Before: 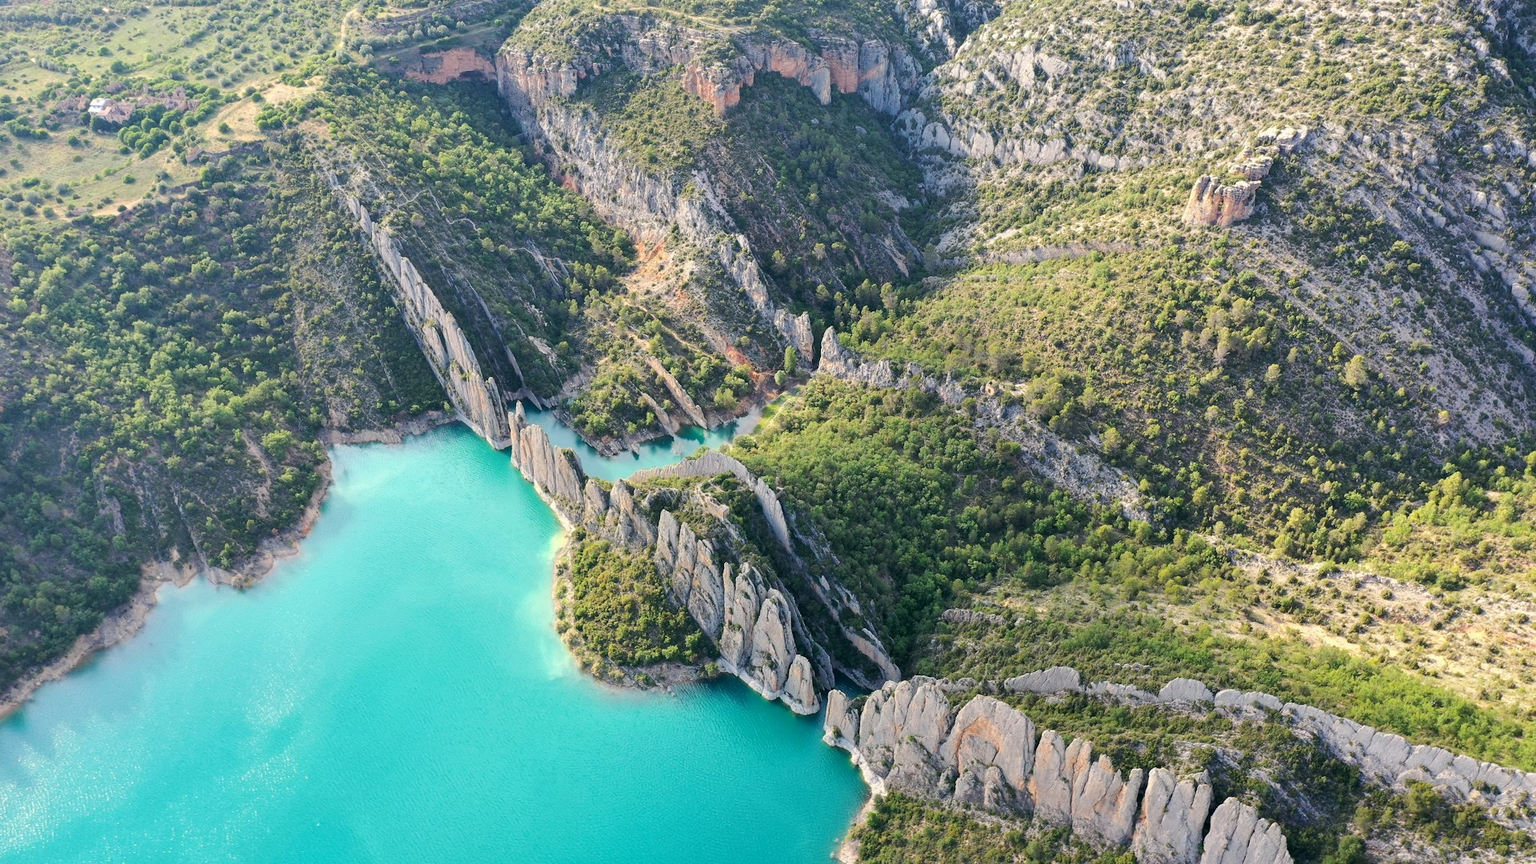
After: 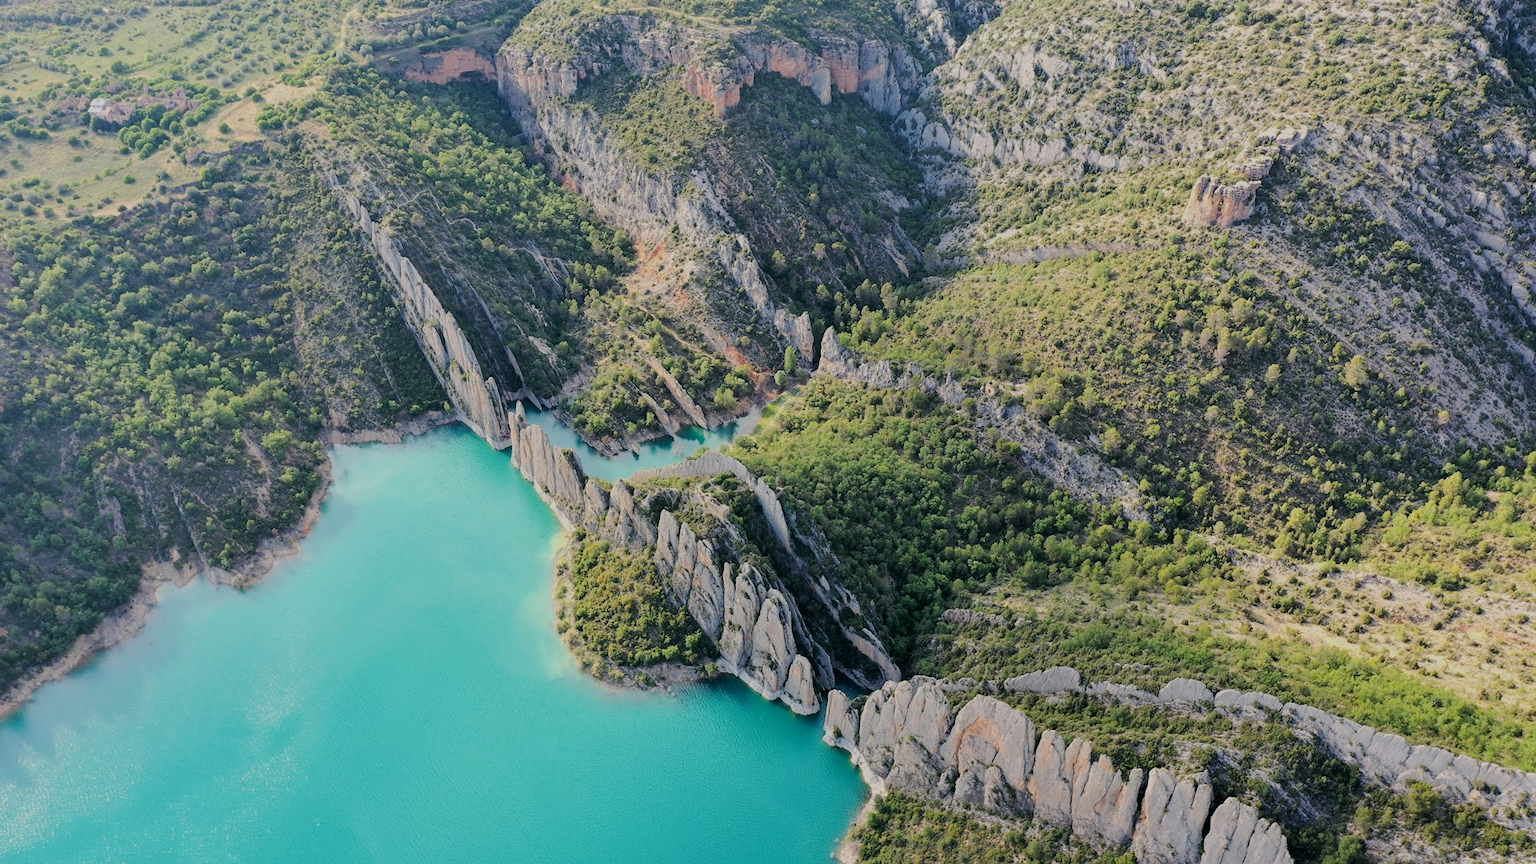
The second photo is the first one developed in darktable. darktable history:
exposure: exposure -0.207 EV, compensate highlight preservation false
filmic rgb: black relative exposure -7.65 EV, white relative exposure 4.56 EV, hardness 3.61, contrast 0.988
